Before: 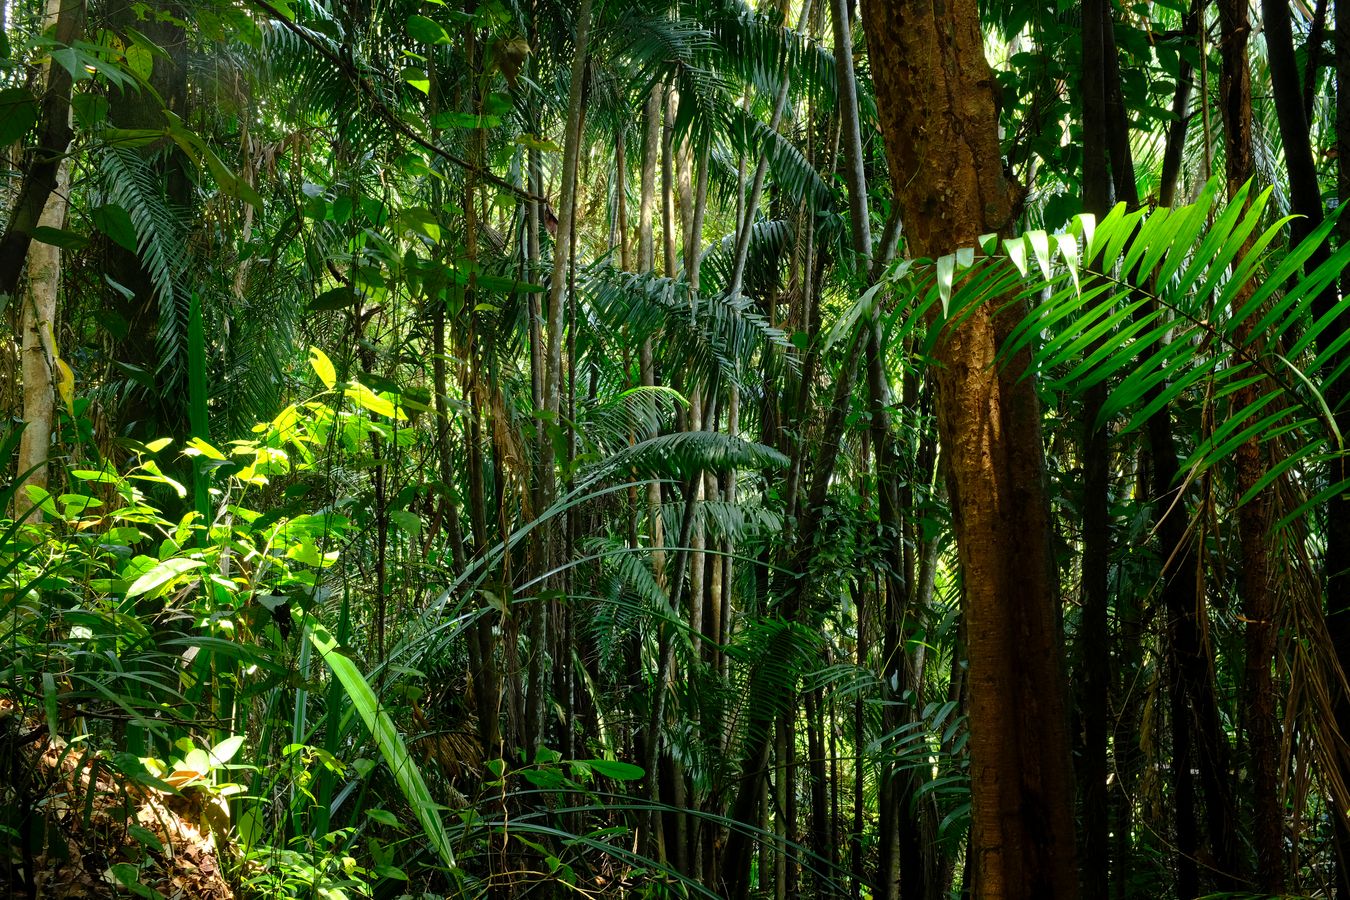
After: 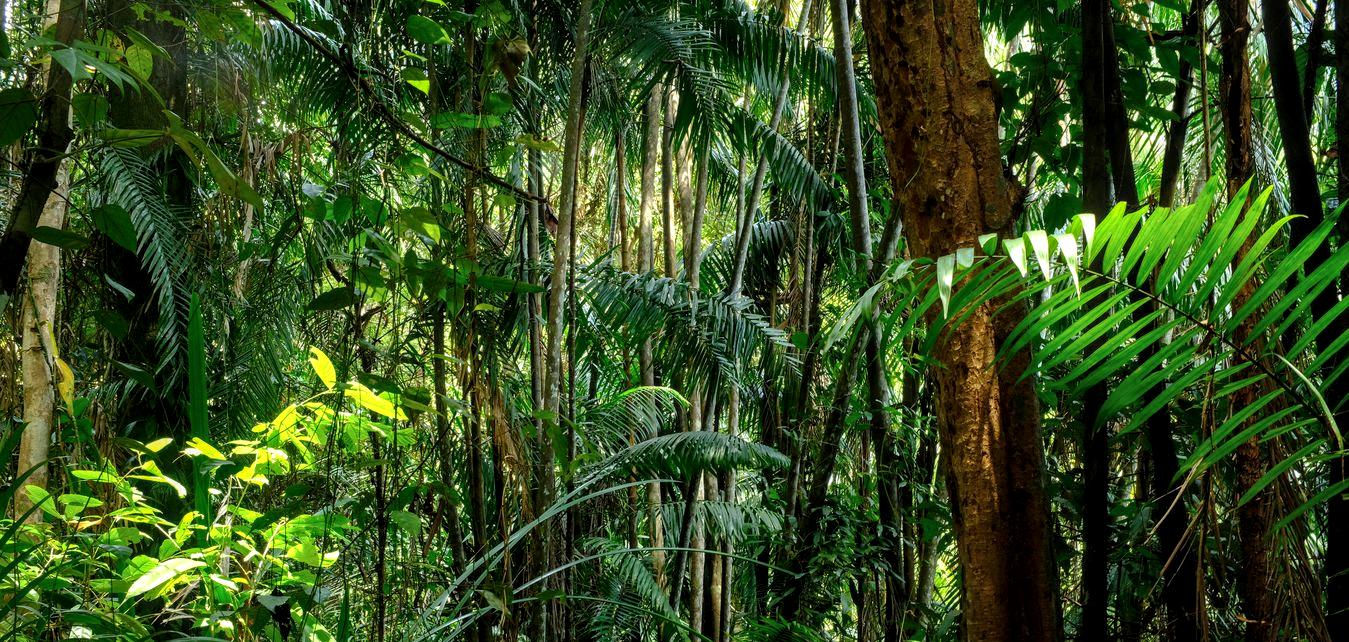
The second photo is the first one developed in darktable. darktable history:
local contrast: highlights 44%, shadows 59%, detail 136%, midtone range 0.508
tone equalizer: edges refinement/feathering 500, mask exposure compensation -1.24 EV, preserve details no
crop: right 0%, bottom 28.587%
